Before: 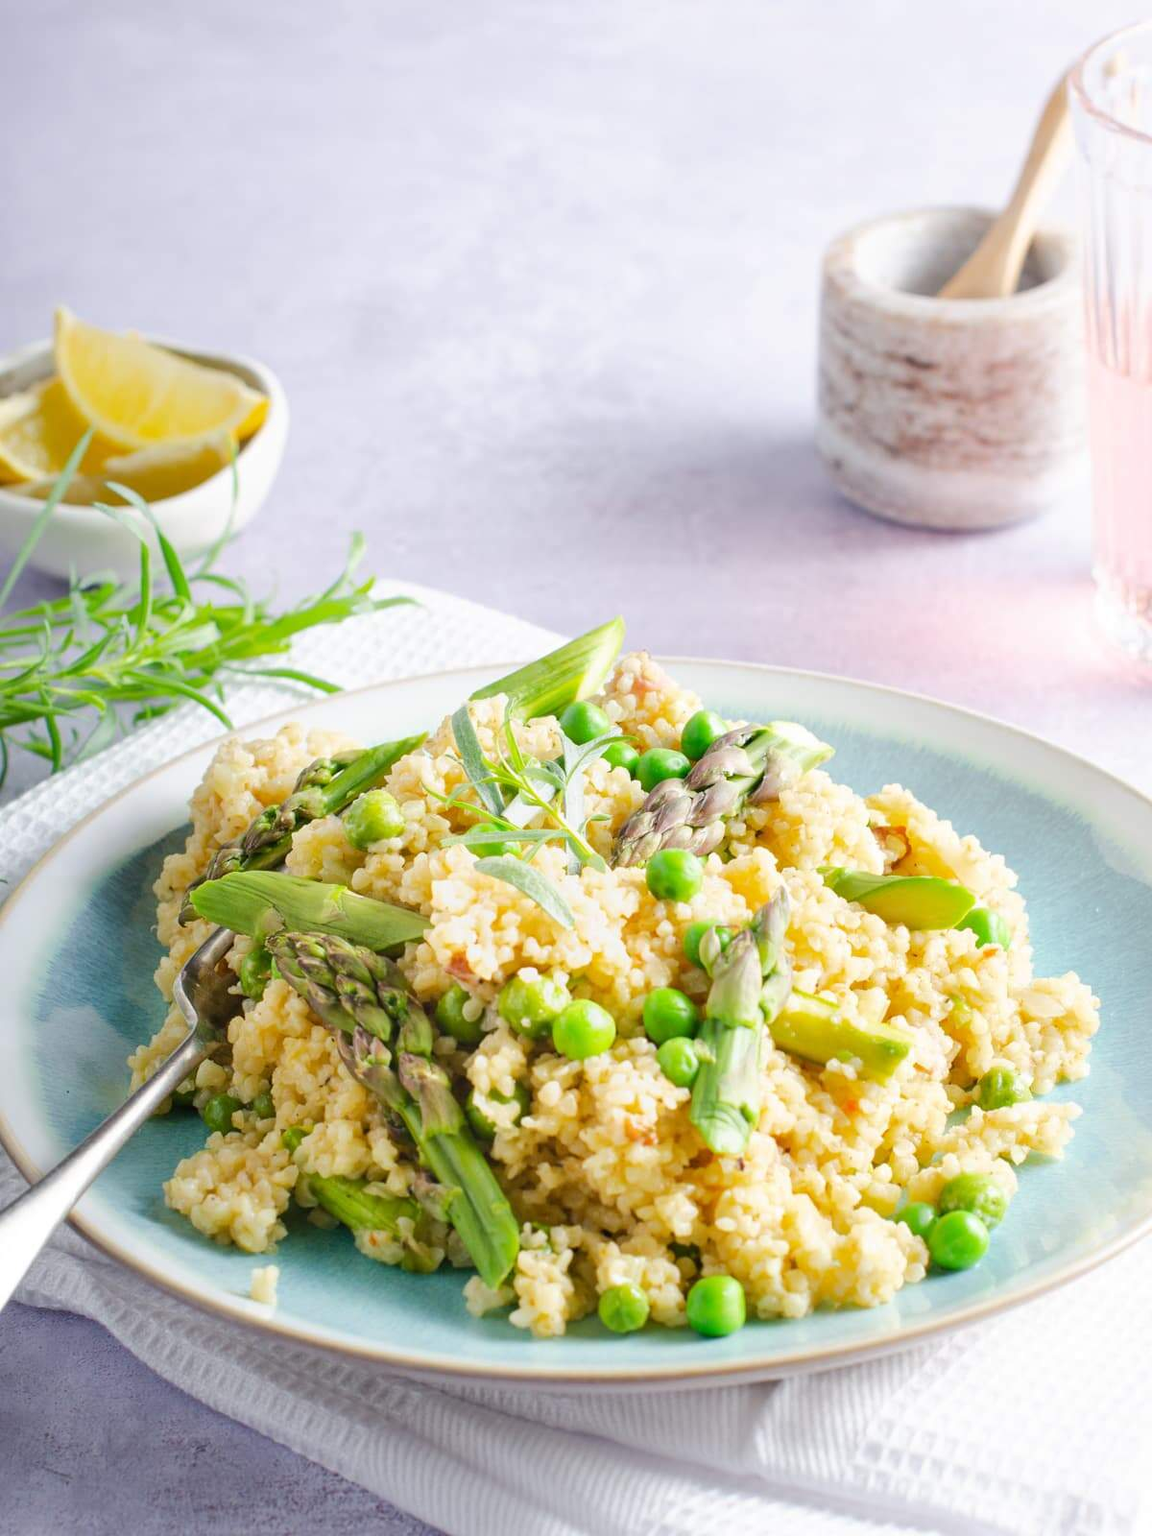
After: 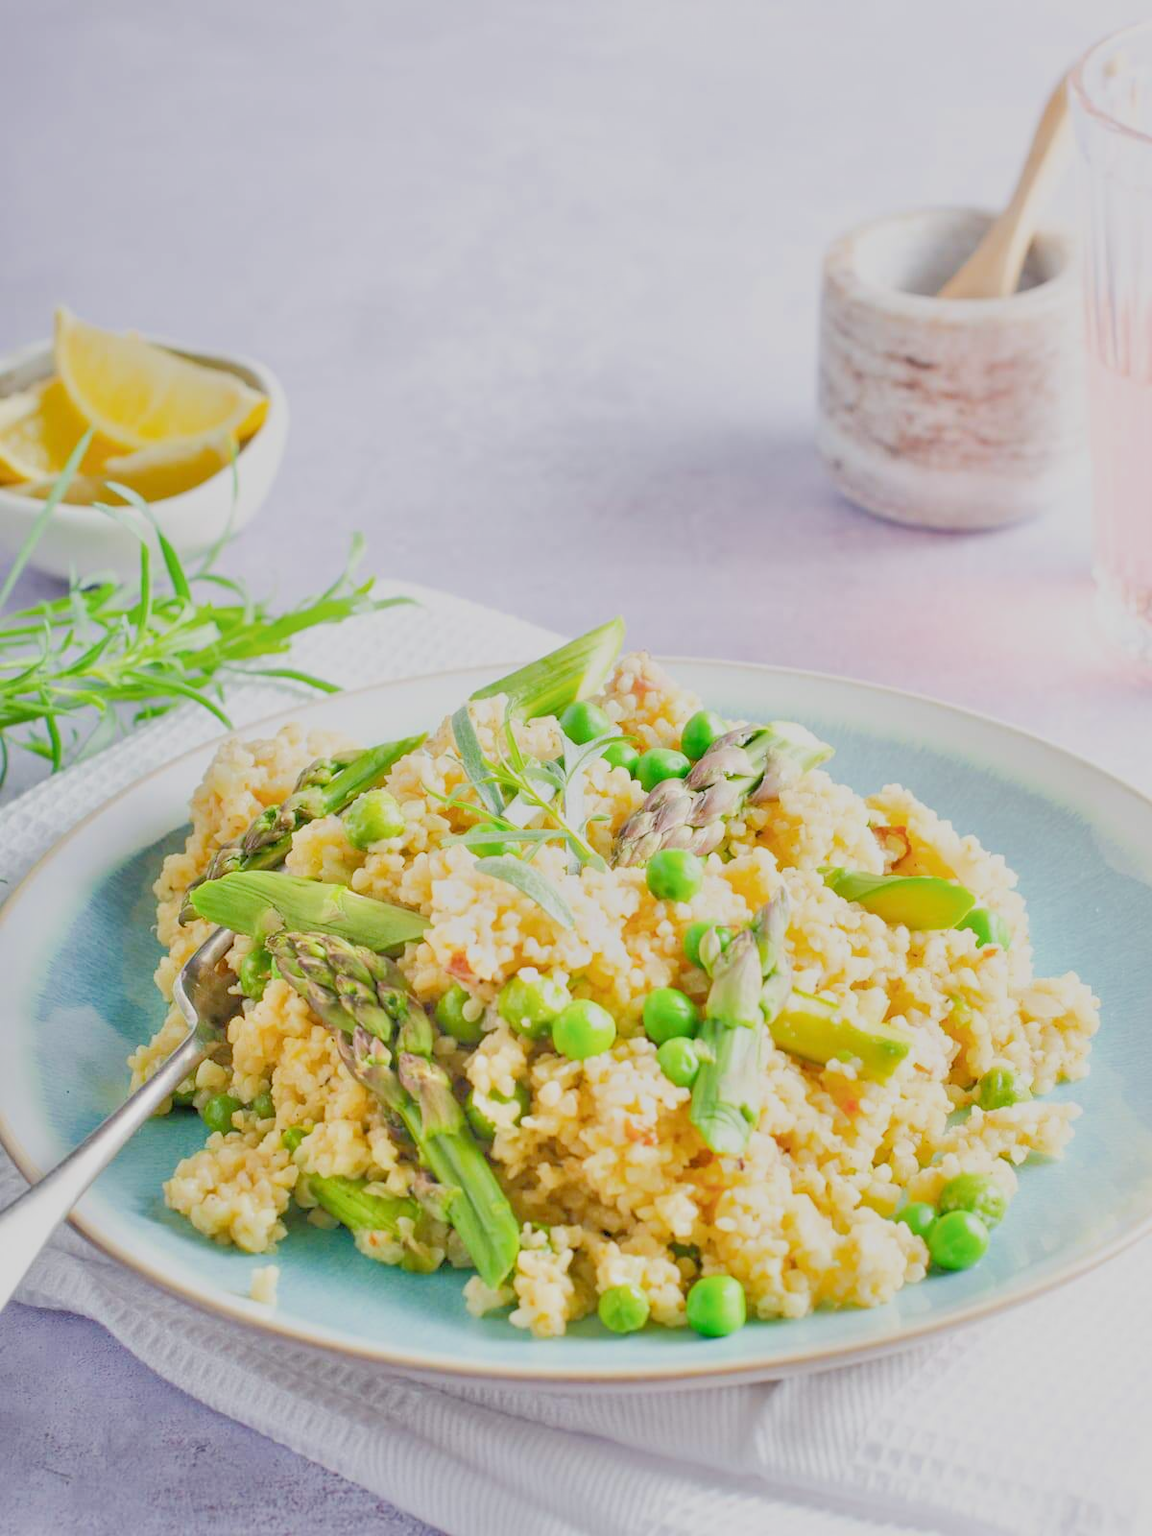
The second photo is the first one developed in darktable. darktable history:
filmic rgb: black relative exposure -7.65 EV, white relative exposure 4.56 EV, hardness 3.61
tone equalizer: -8 EV 2 EV, -7 EV 2 EV, -6 EV 2 EV, -5 EV 2 EV, -4 EV 2 EV, -3 EV 1.5 EV, -2 EV 1 EV, -1 EV 0.5 EV
